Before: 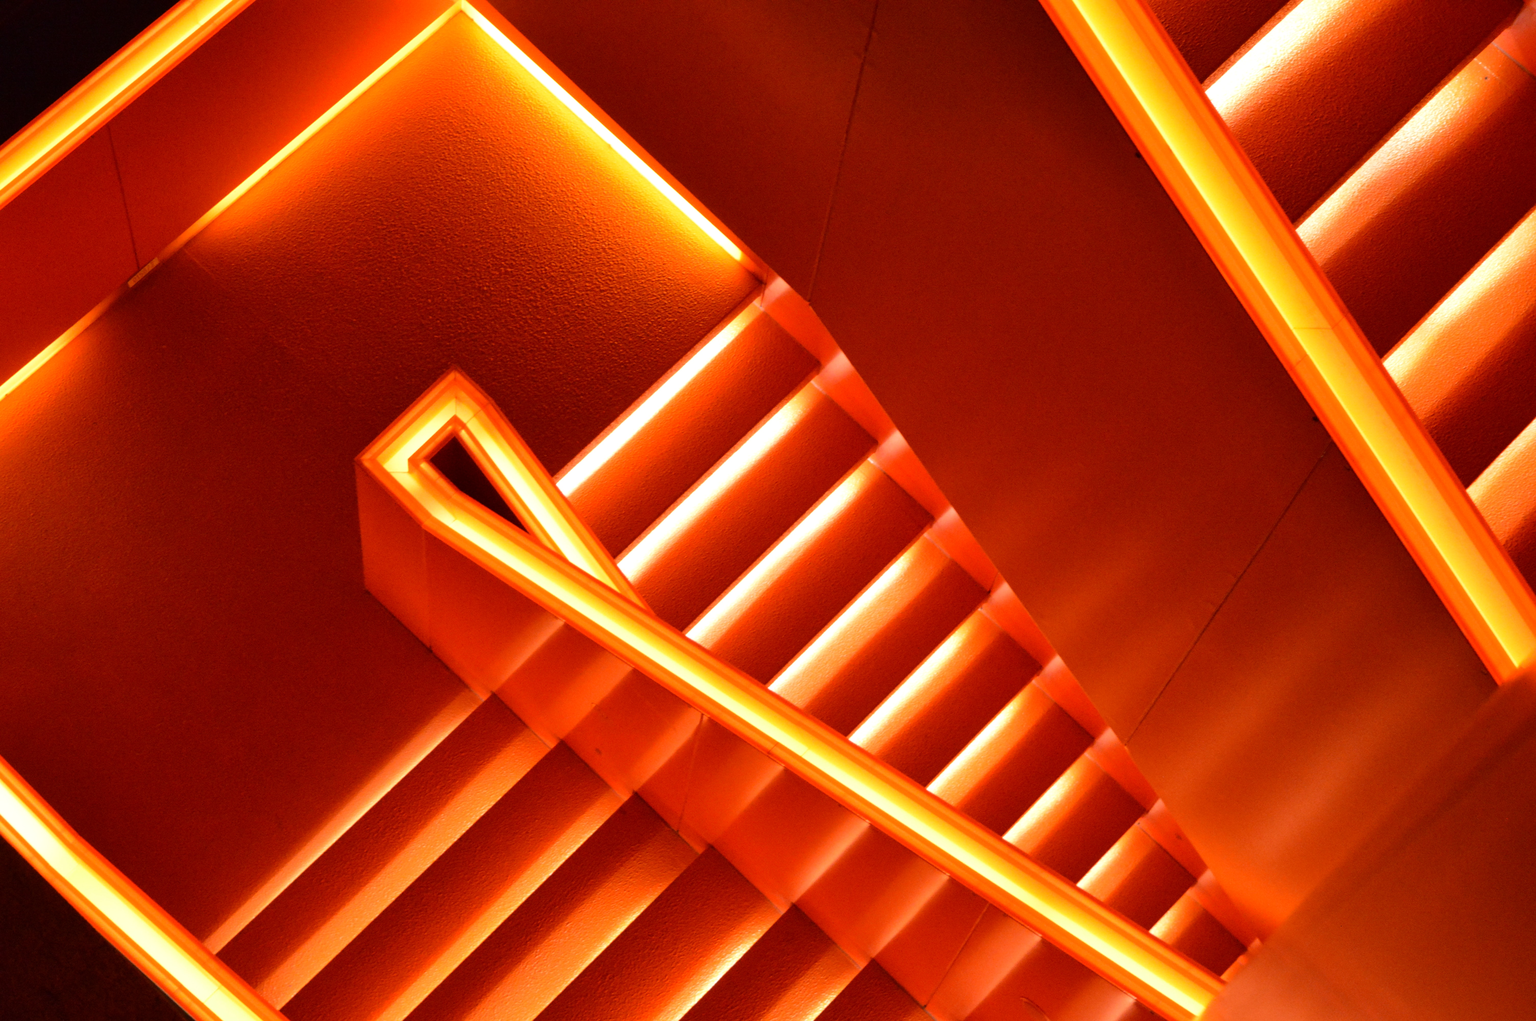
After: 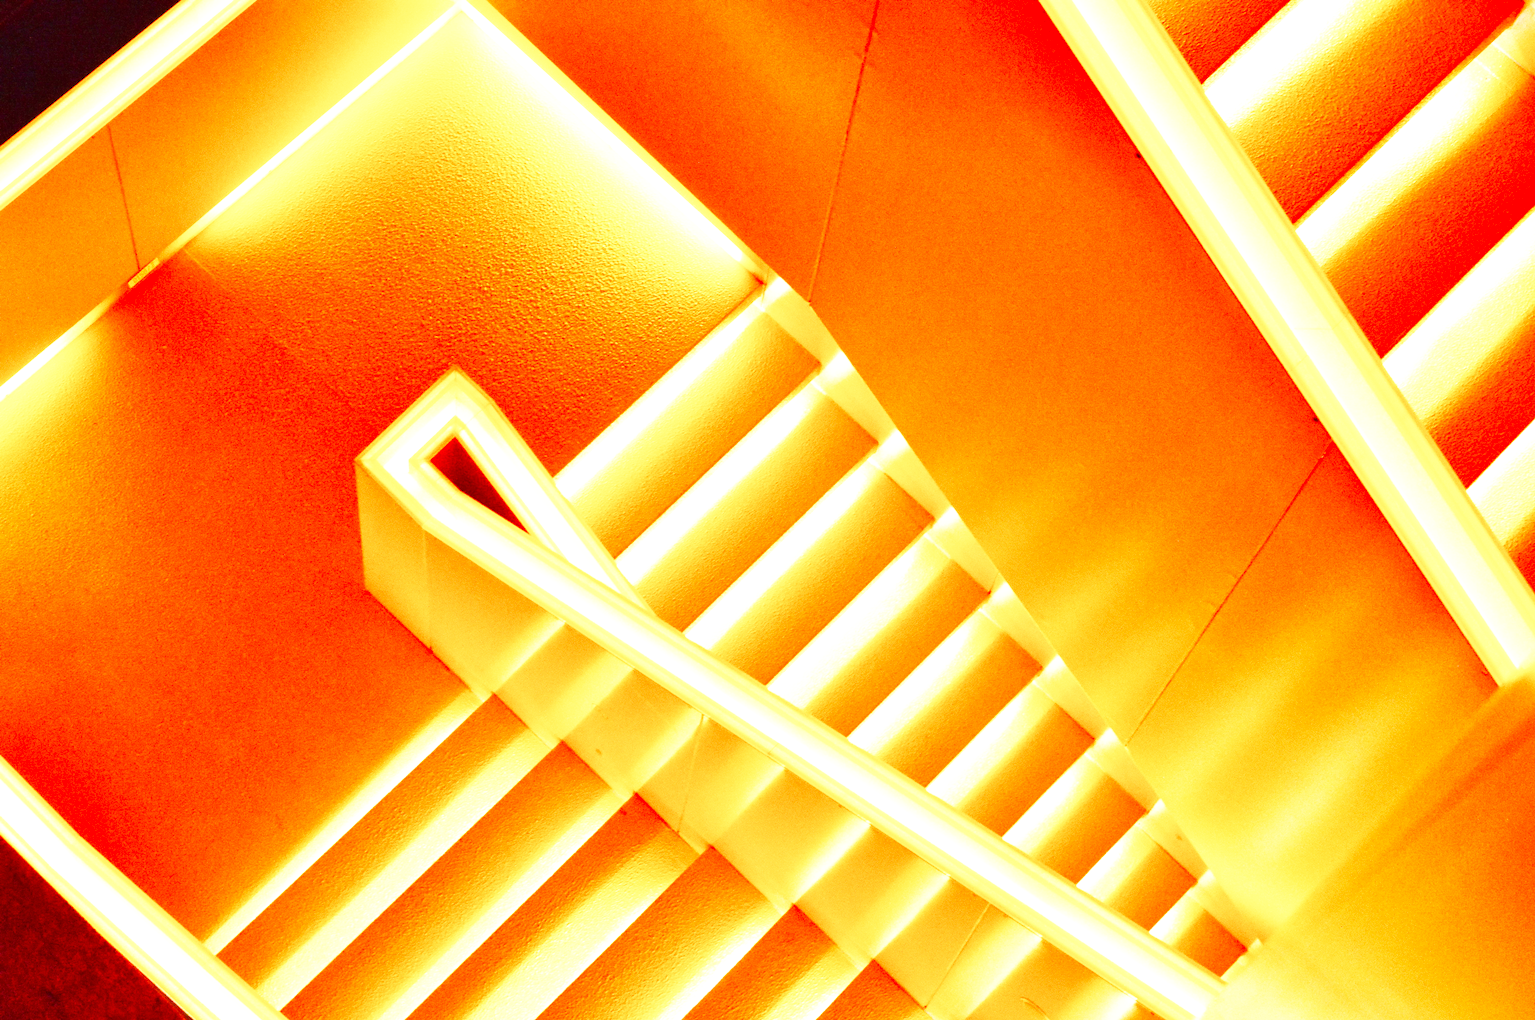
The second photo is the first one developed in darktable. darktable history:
exposure: black level correction 0, exposure 2.302 EV, compensate highlight preservation false
crop: bottom 0.067%
base curve: curves: ch0 [(0, 0) (0.007, 0.004) (0.027, 0.03) (0.046, 0.07) (0.207, 0.54) (0.442, 0.872) (0.673, 0.972) (1, 1)], preserve colors none
